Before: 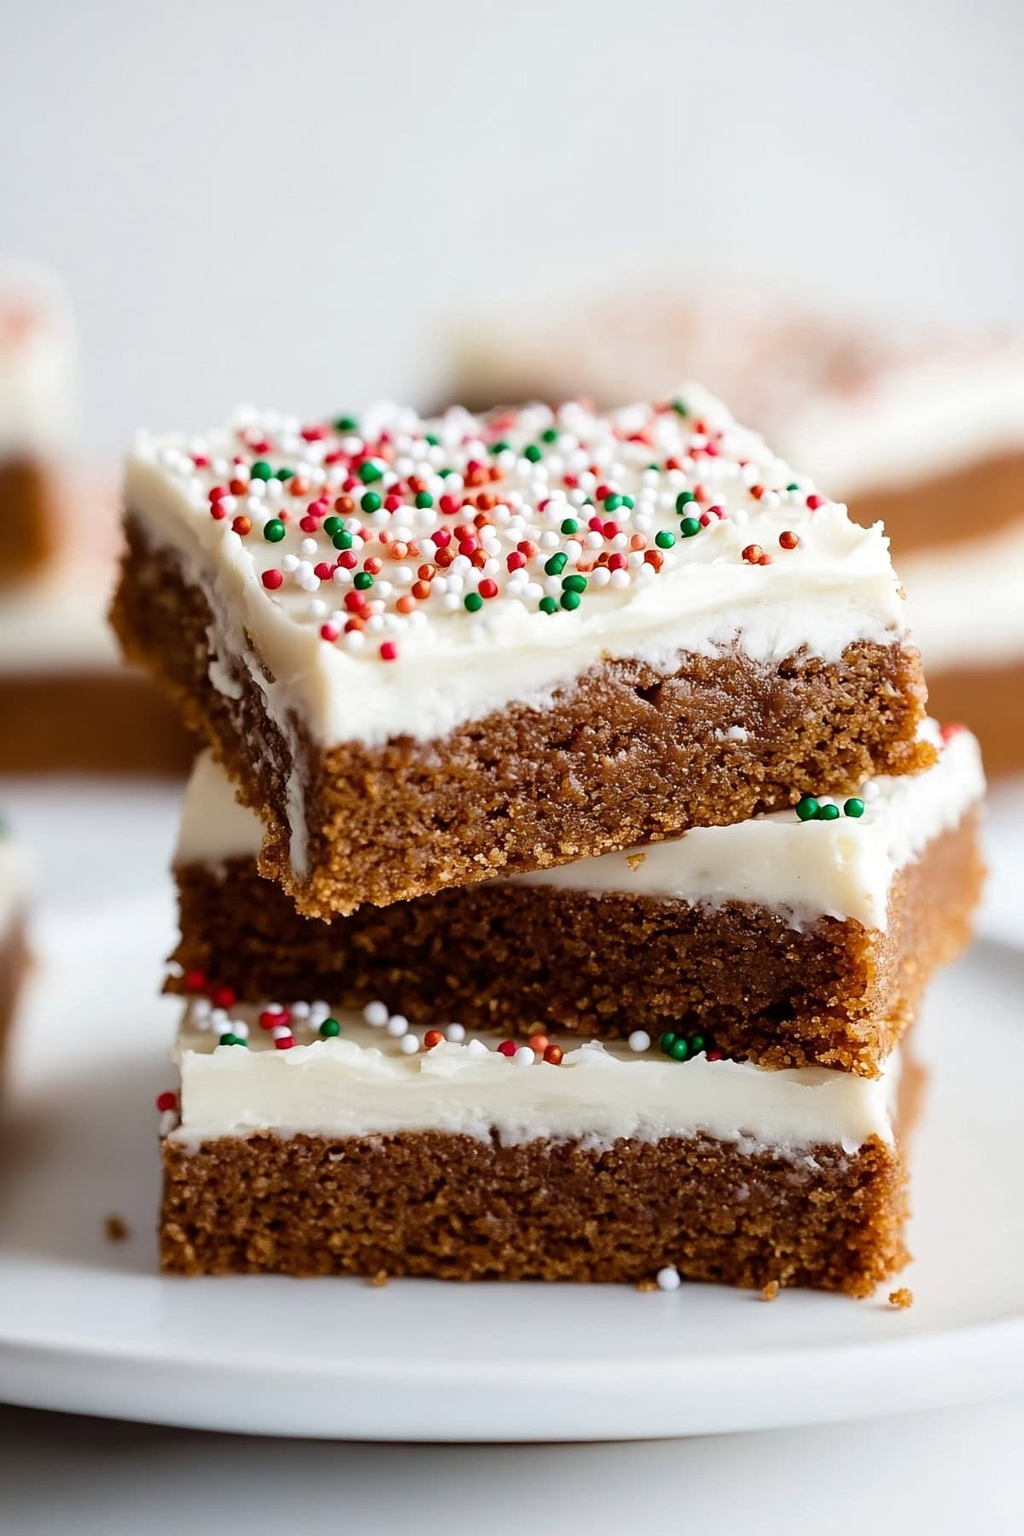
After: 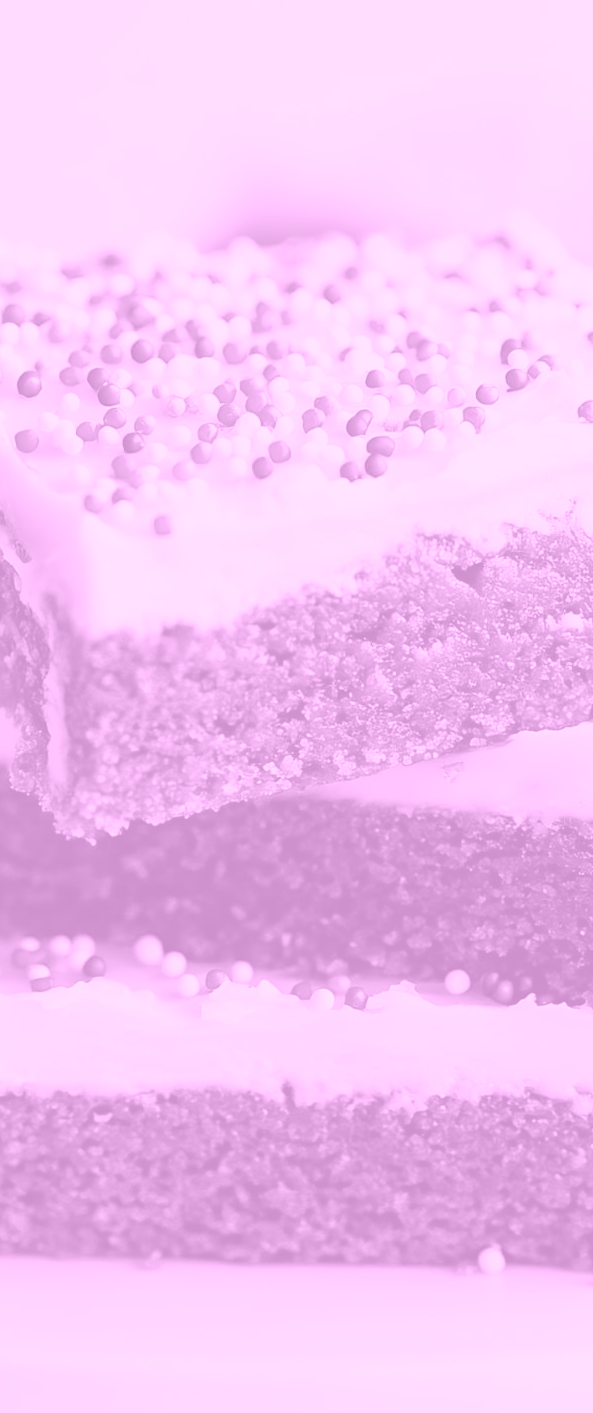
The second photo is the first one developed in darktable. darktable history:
colorize: hue 331.2°, saturation 69%, source mix 30.28%, lightness 69.02%, version 1
crop and rotate: angle 0.02°, left 24.353%, top 13.219%, right 26.156%, bottom 8.224%
